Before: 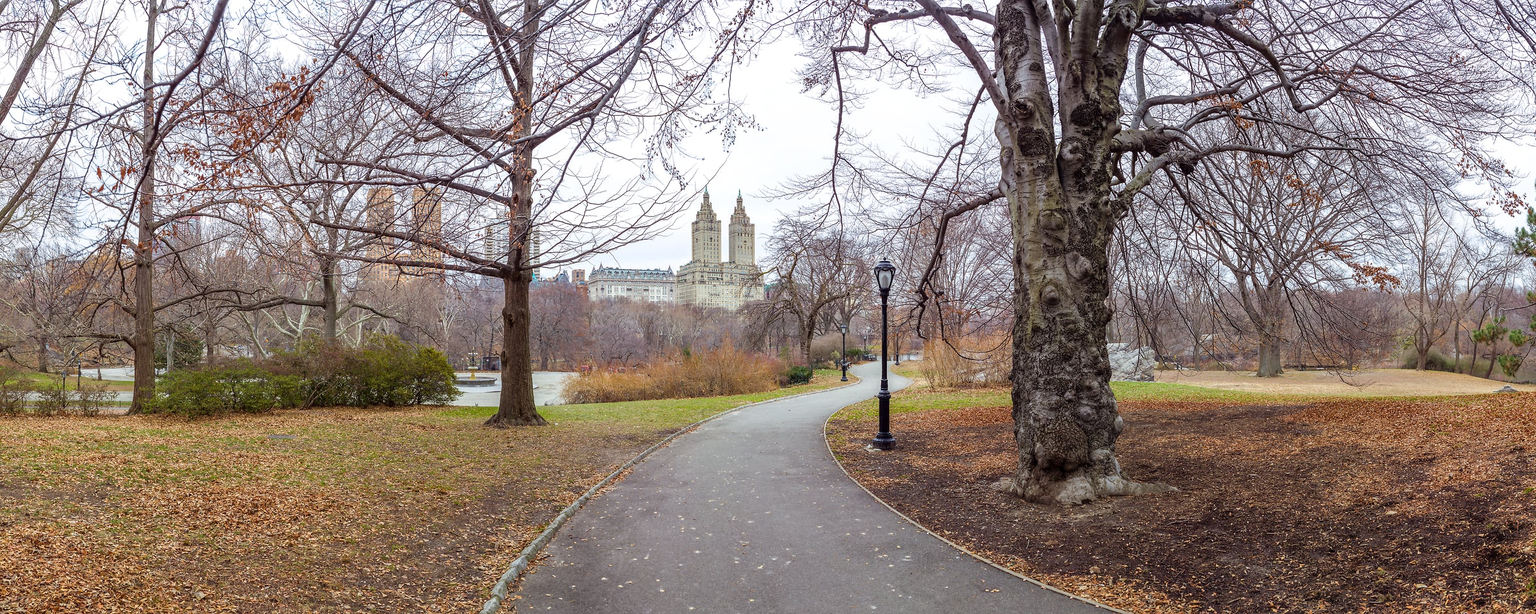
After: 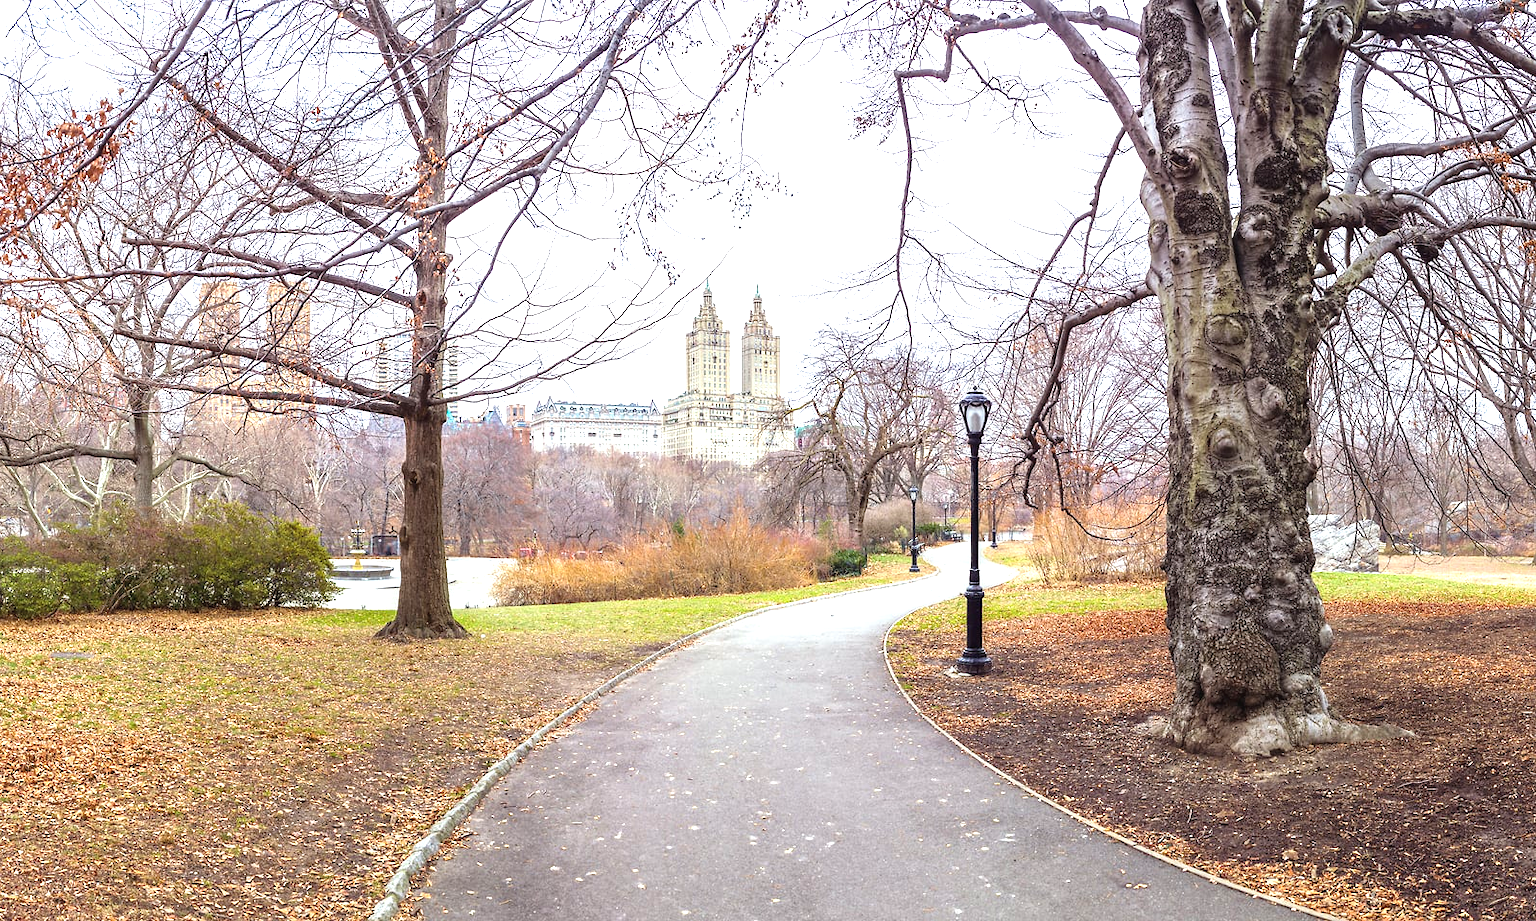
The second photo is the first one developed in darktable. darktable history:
exposure: black level correction -0.002, exposure 1.115 EV, compensate highlight preservation false
crop and rotate: left 15.264%, right 17.989%
